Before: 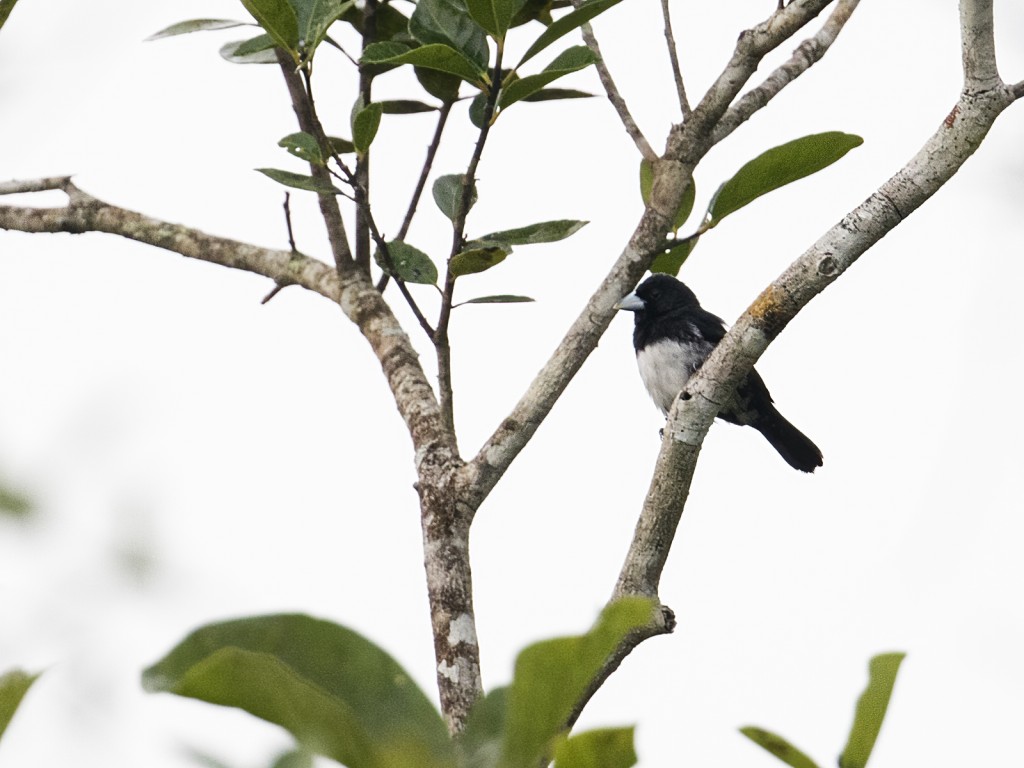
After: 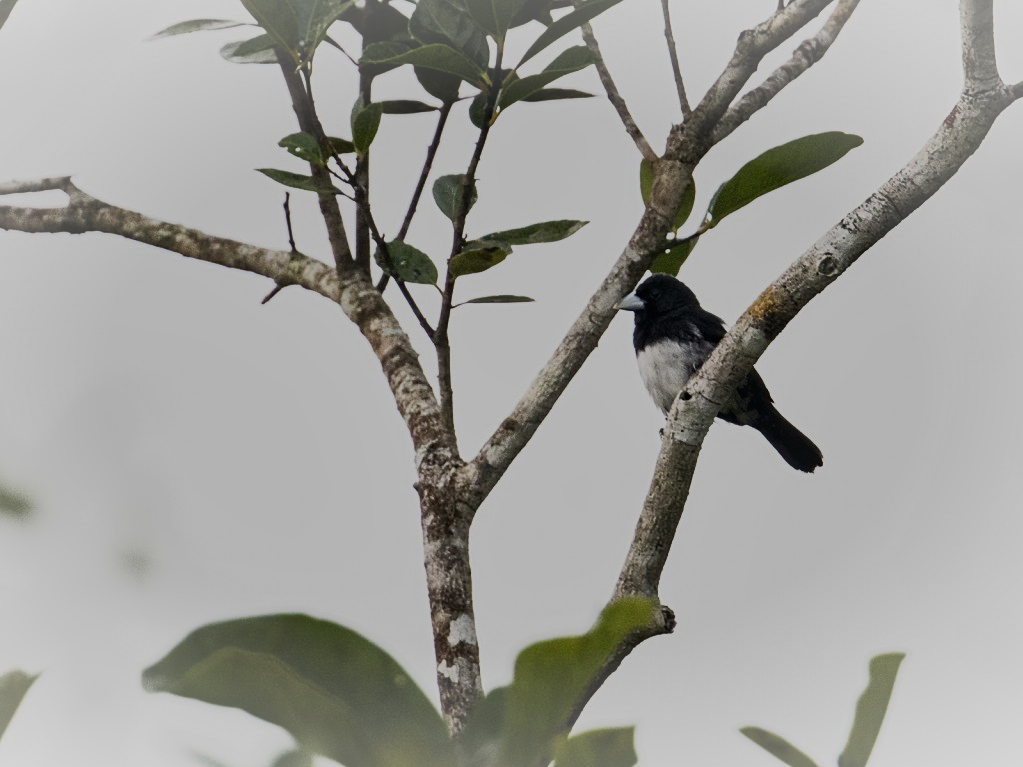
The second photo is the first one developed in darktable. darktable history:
tone equalizer: -8 EV -1.99 EV, -7 EV -1.97 EV, -6 EV -1.98 EV, -5 EV -1.99 EV, -4 EV -1.99 EV, -3 EV -1.99 EV, -2 EV -1.98 EV, -1 EV -1.62 EV, +0 EV -2 EV, edges refinement/feathering 500, mask exposure compensation -1.57 EV, preserve details no
crop: left 0.094%
local contrast: mode bilateral grid, contrast 19, coarseness 49, detail 132%, midtone range 0.2
vignetting: fall-off radius 98.95%, brightness 0.307, saturation 0, width/height ratio 1.343
exposure: black level correction 0, exposure 0.894 EV, compensate highlight preservation false
contrast equalizer: y [[0.5, 0.501, 0.525, 0.597, 0.58, 0.514], [0.5 ×6], [0.5 ×6], [0 ×6], [0 ×6]], mix 0.148
